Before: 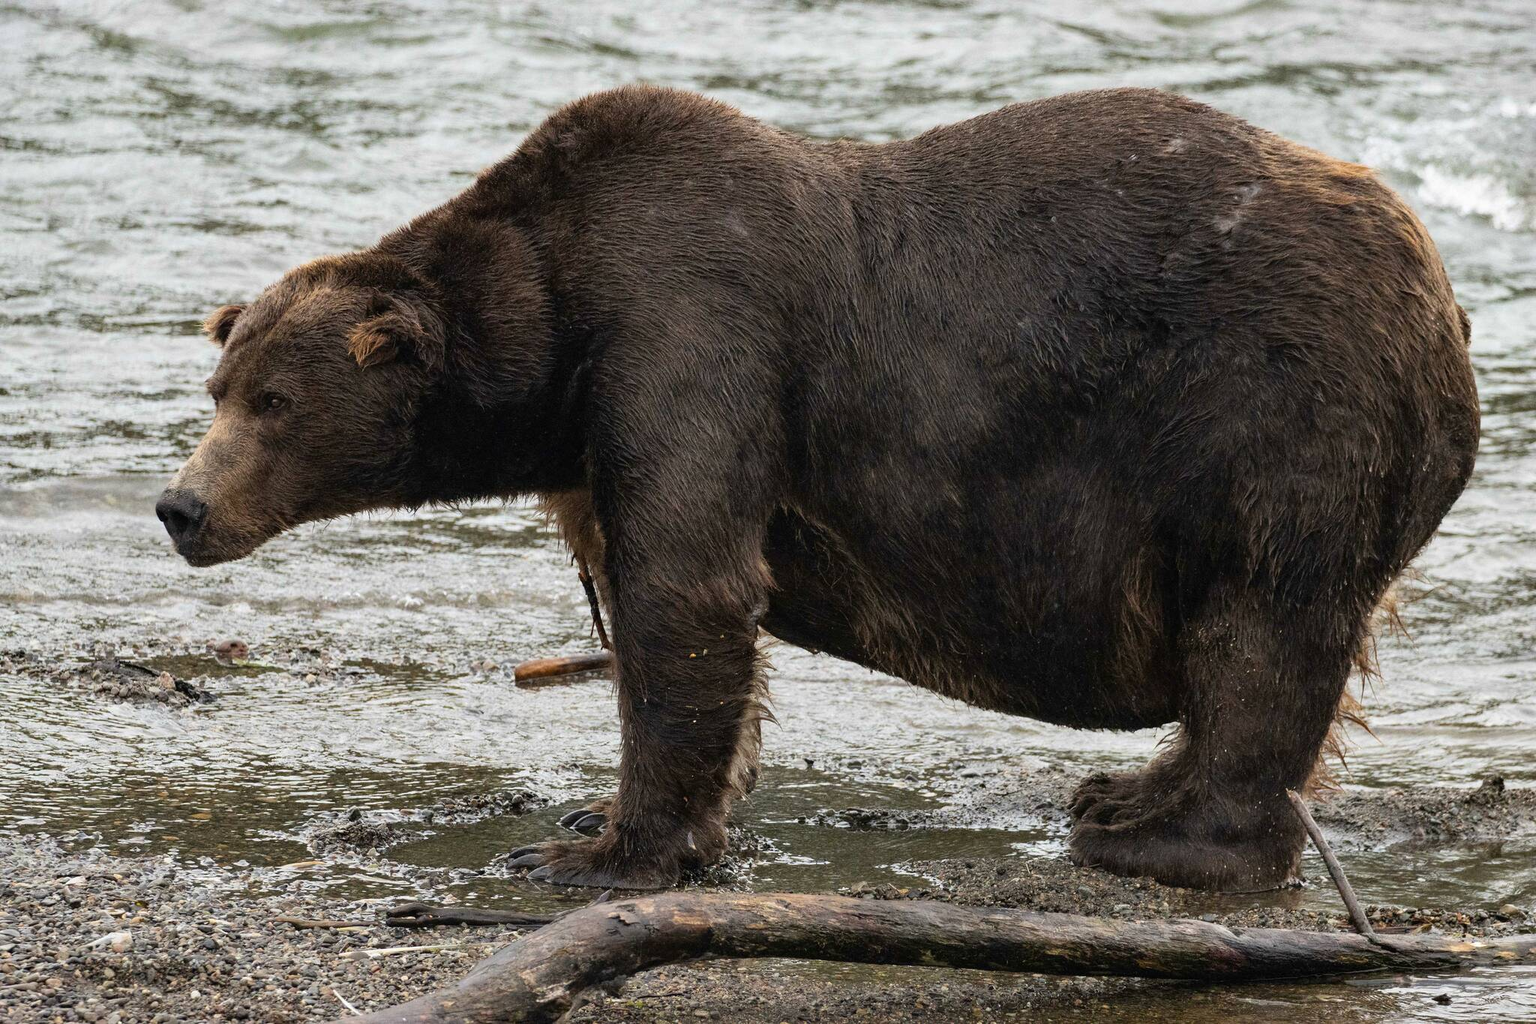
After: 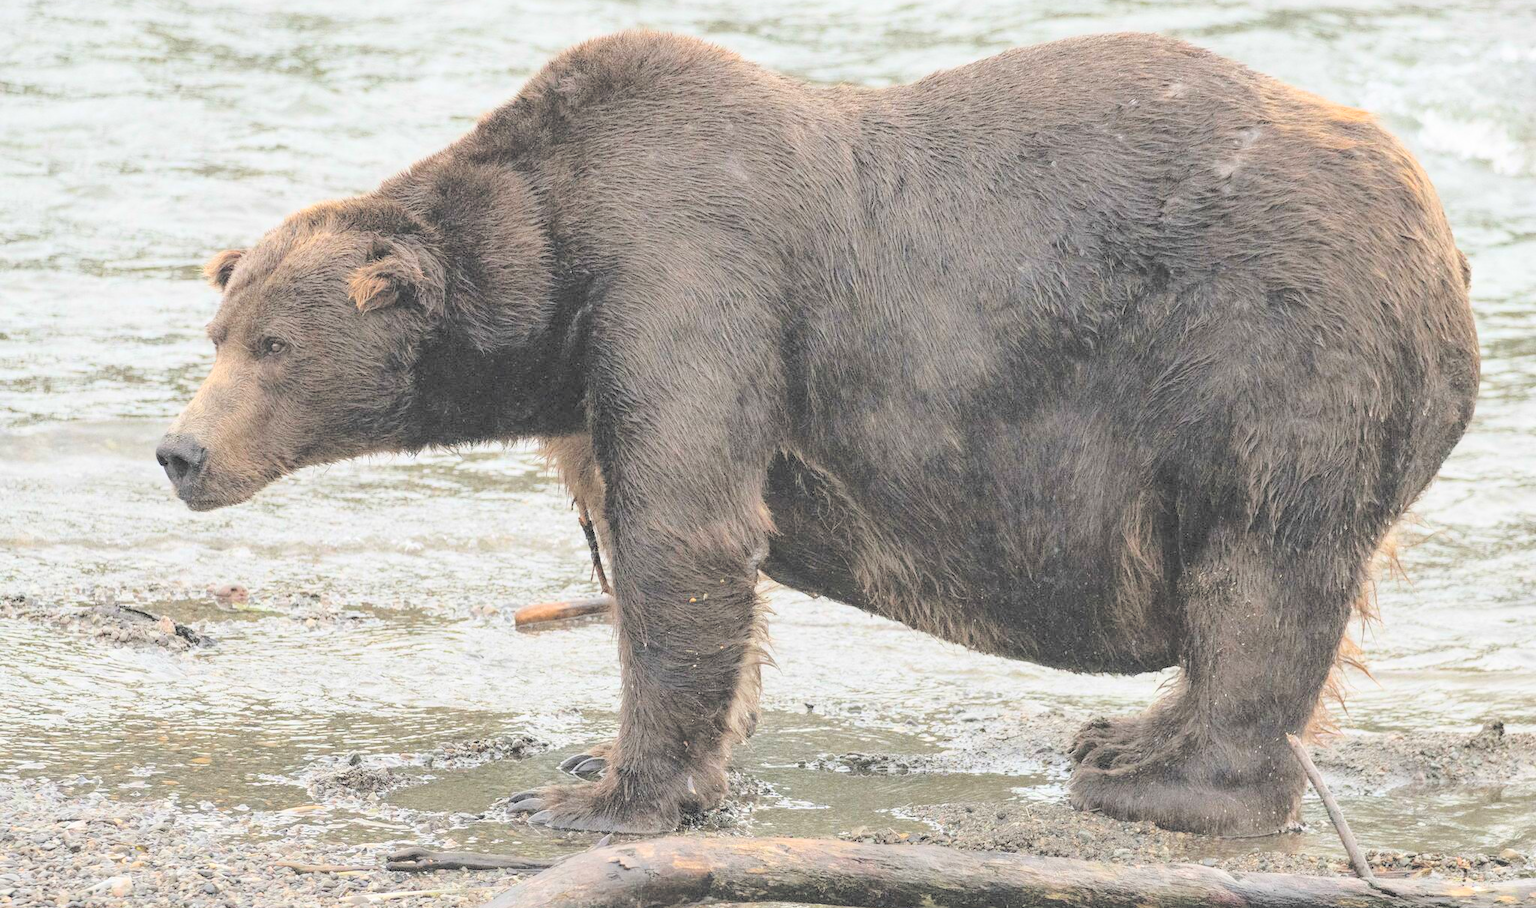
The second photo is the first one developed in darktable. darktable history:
contrast brightness saturation: brightness 0.985
crop and rotate: top 5.445%, bottom 5.805%
